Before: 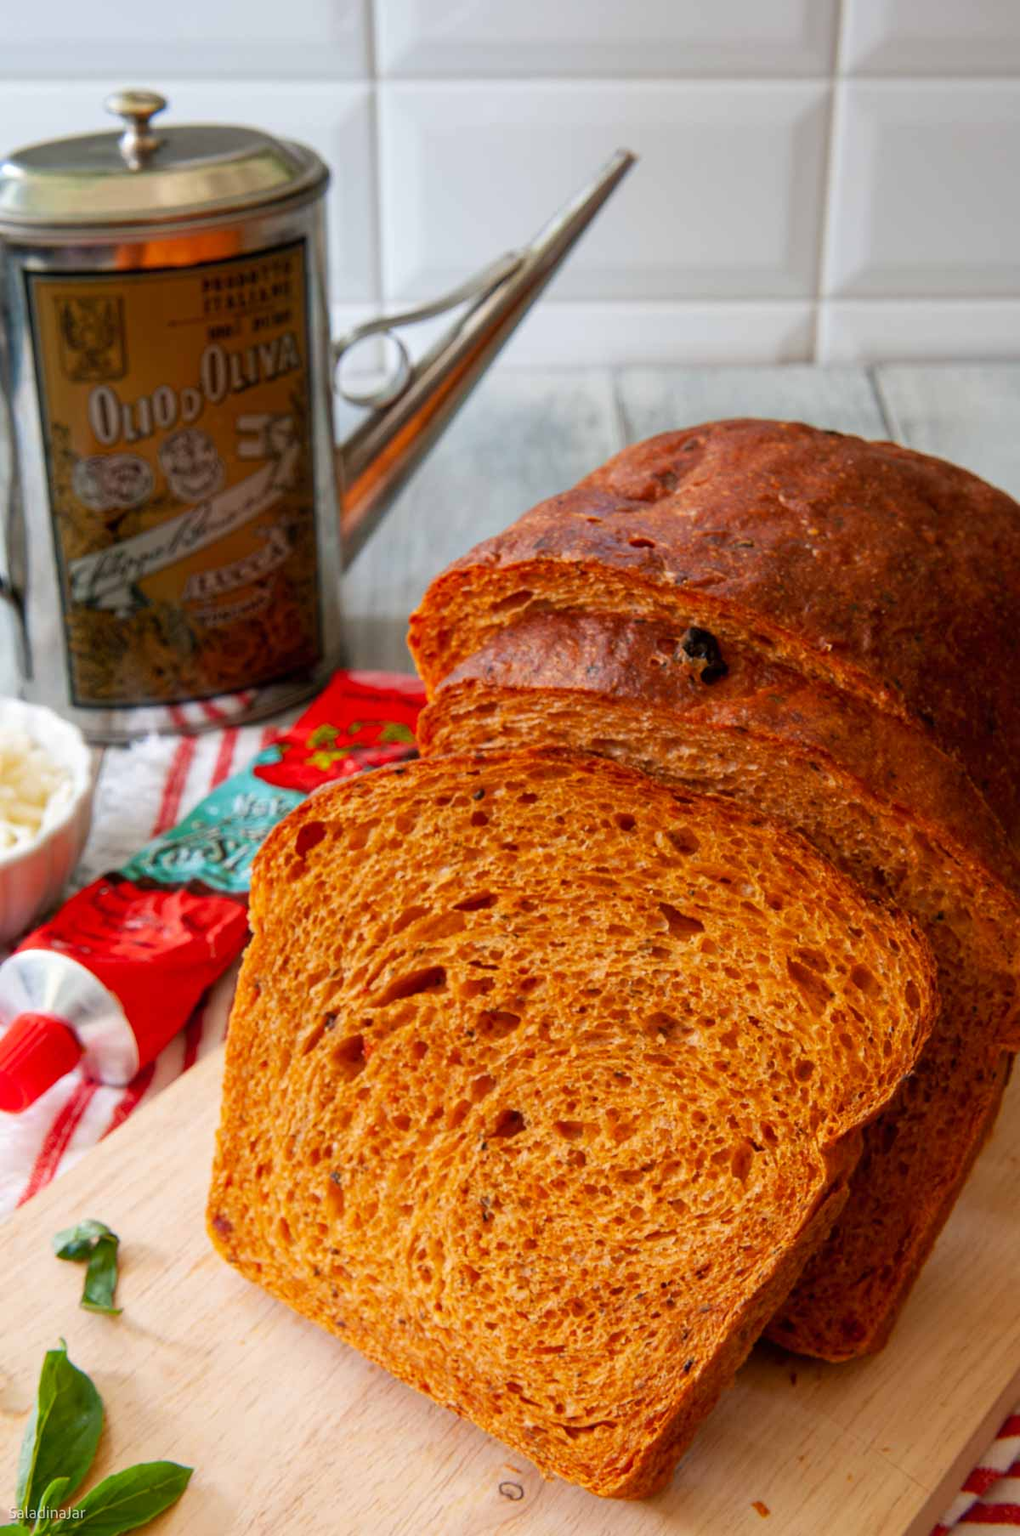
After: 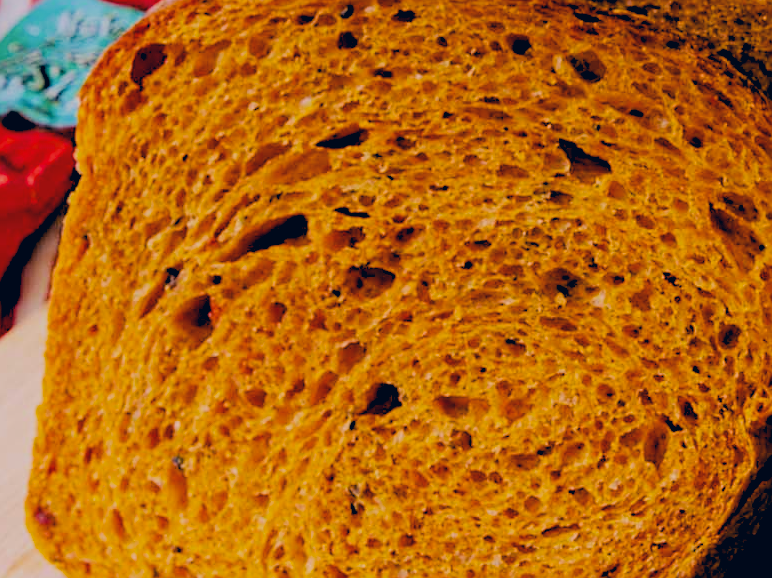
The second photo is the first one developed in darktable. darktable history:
crop: left 18.091%, top 51.13%, right 17.525%, bottom 16.85%
white balance: red 0.924, blue 1.095
sharpen: on, module defaults
color balance rgb: perceptual saturation grading › global saturation 25%, global vibrance 20%
rgb levels: levels [[0.029, 0.461, 0.922], [0, 0.5, 1], [0, 0.5, 1]]
filmic rgb: black relative exposure -6.82 EV, white relative exposure 5.89 EV, hardness 2.71
color correction: highlights a* 10.32, highlights b* 14.66, shadows a* -9.59, shadows b* -15.02
